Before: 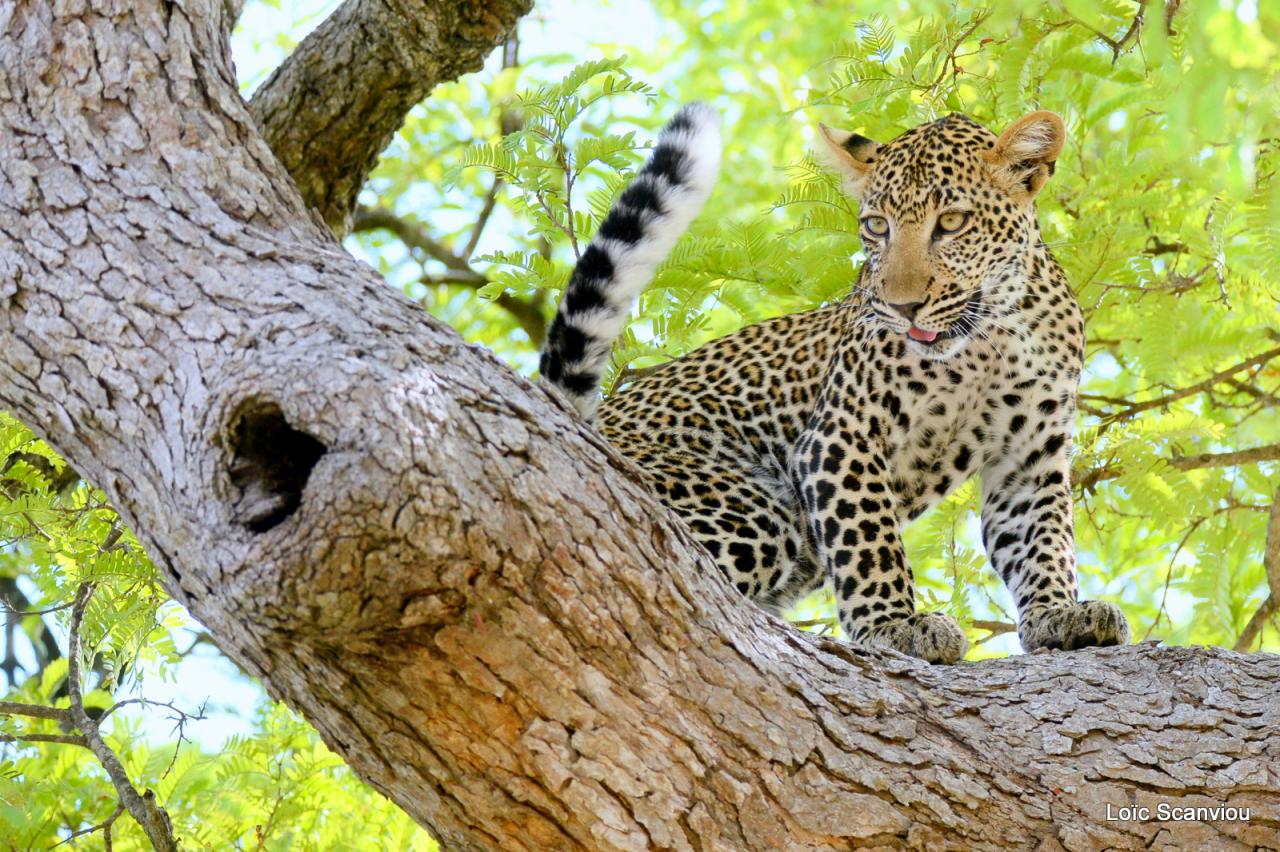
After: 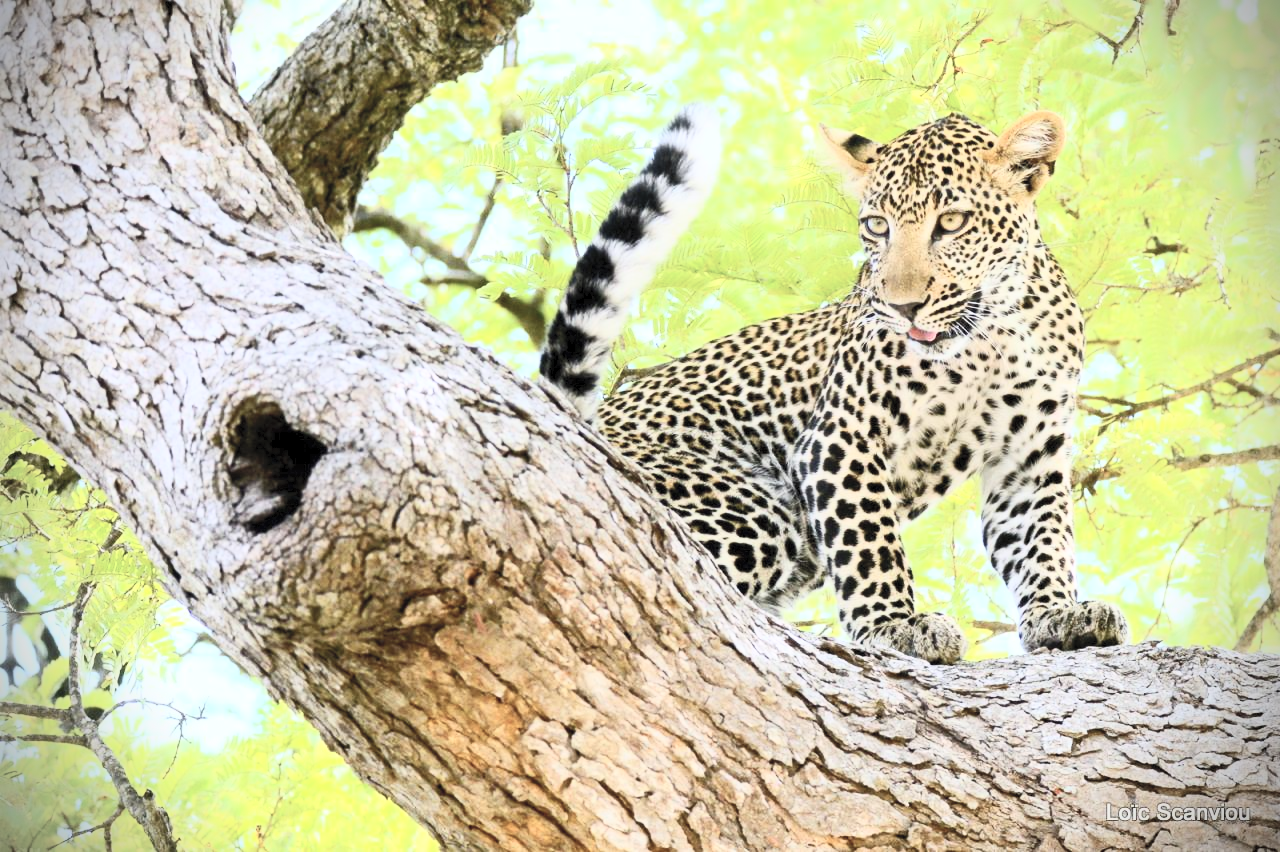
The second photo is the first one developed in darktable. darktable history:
vignetting: brightness -0.675, dithering 8-bit output
contrast brightness saturation: contrast 0.432, brightness 0.555, saturation -0.209
